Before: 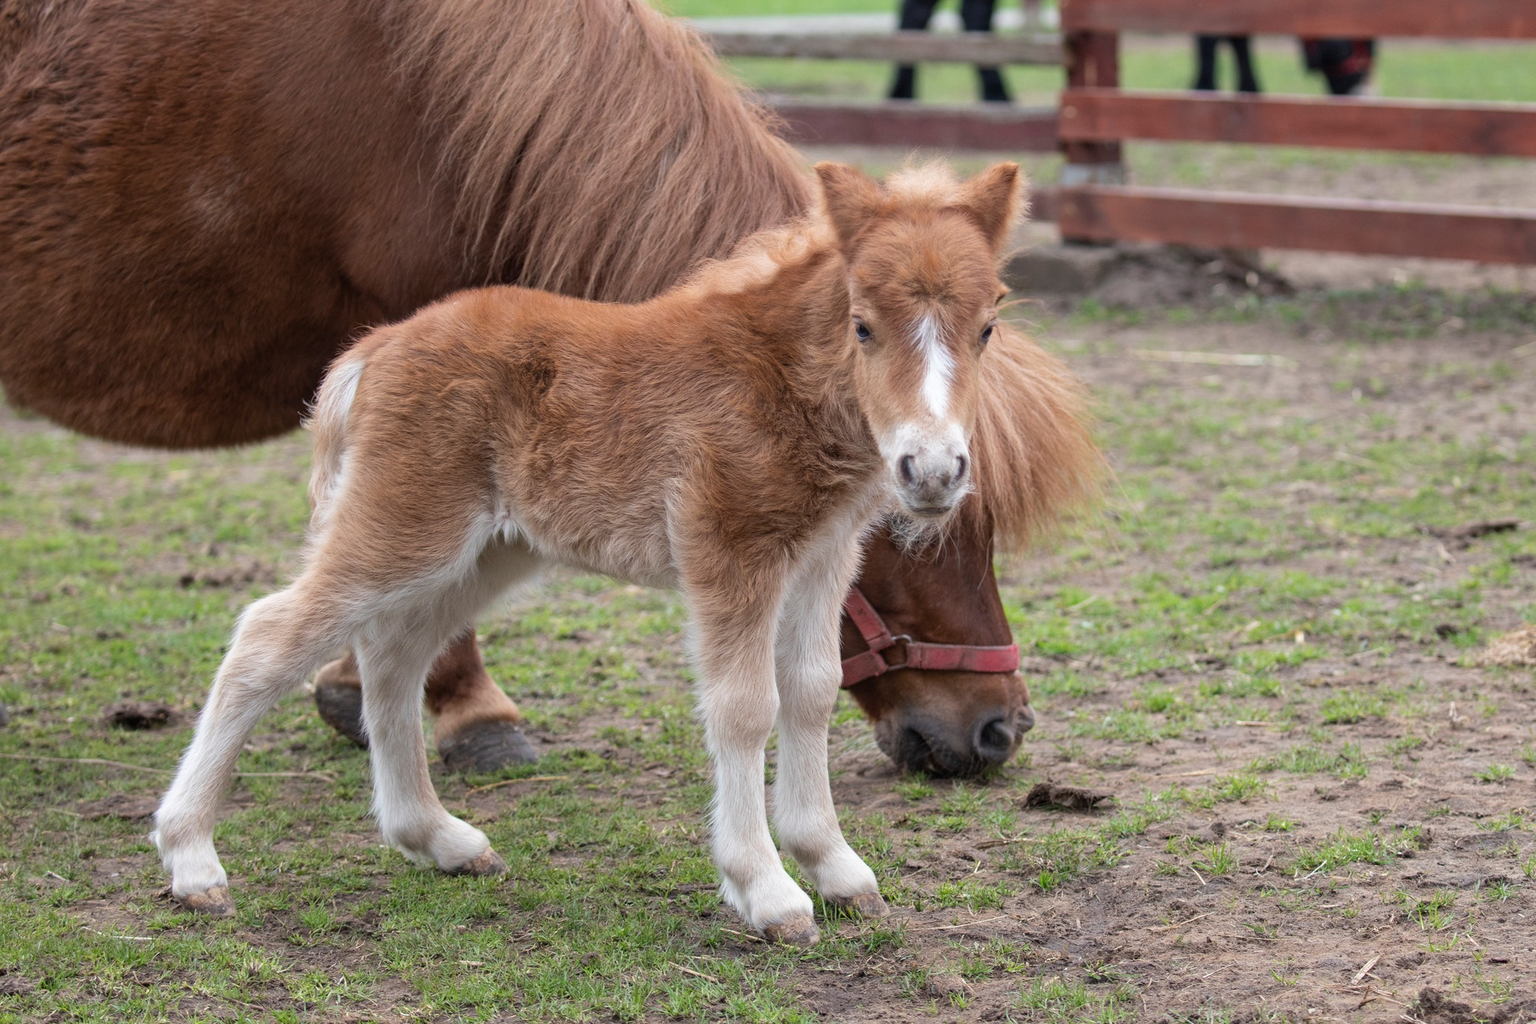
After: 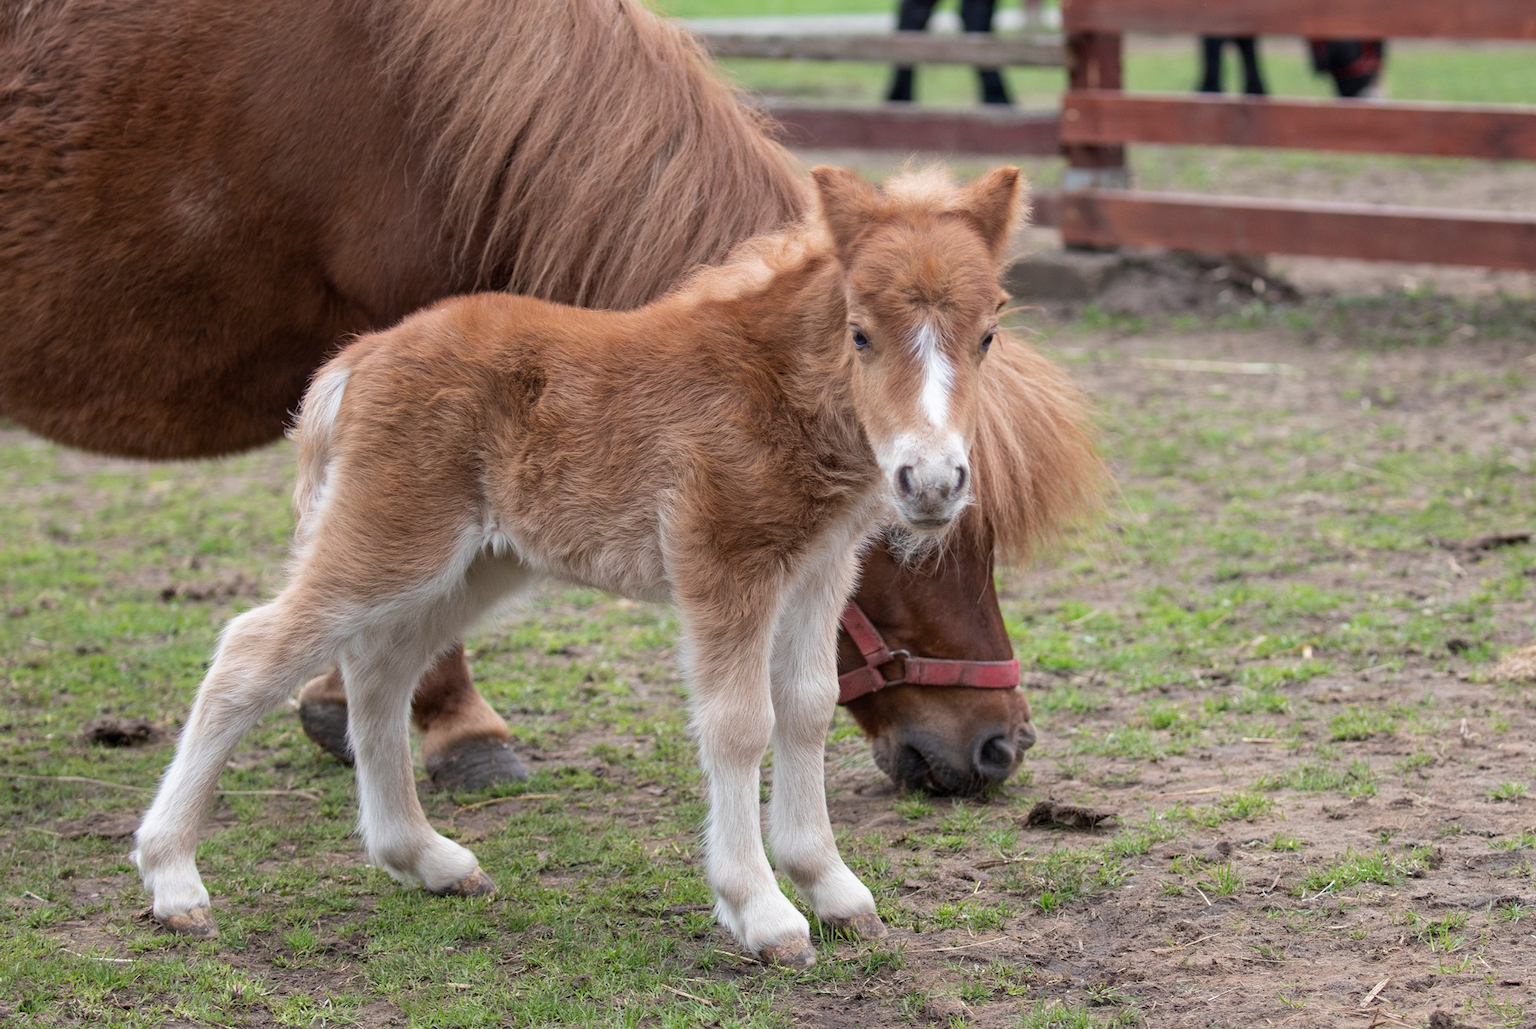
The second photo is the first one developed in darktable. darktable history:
crop and rotate: left 1.508%, right 0.754%, bottom 1.749%
exposure: black level correction 0.001, compensate highlight preservation false
